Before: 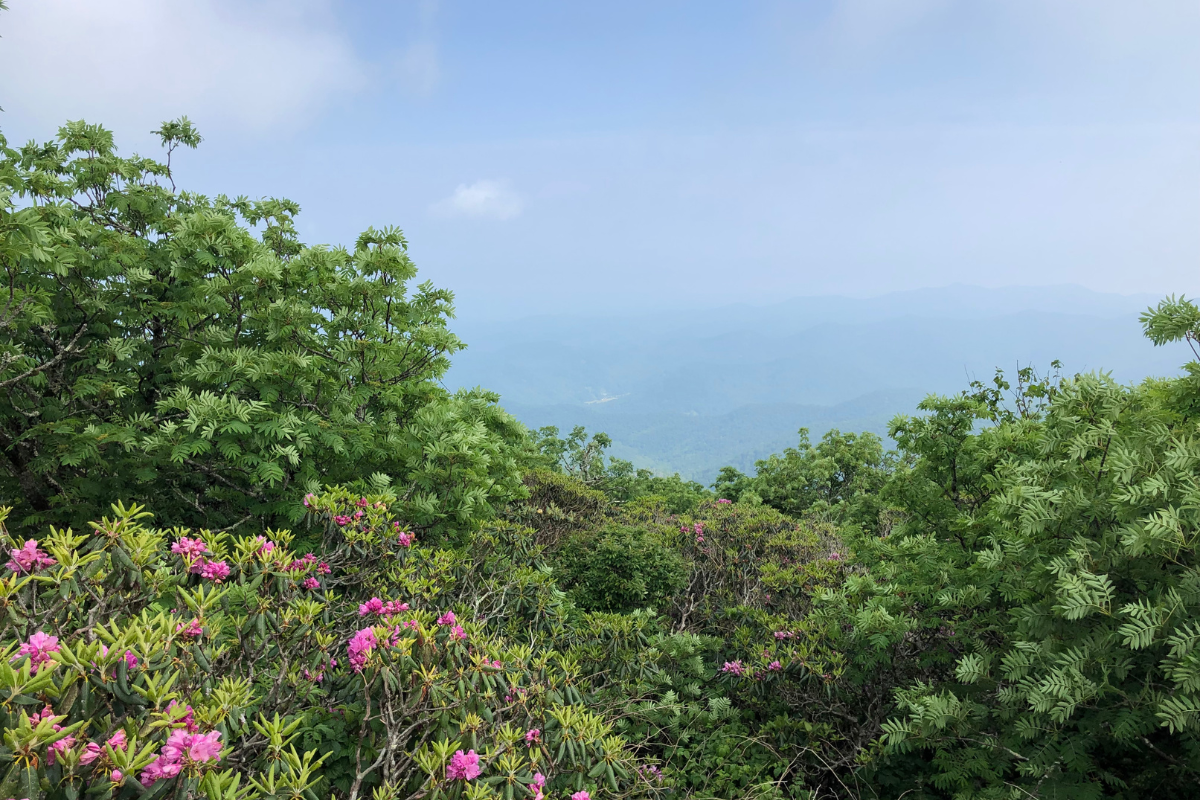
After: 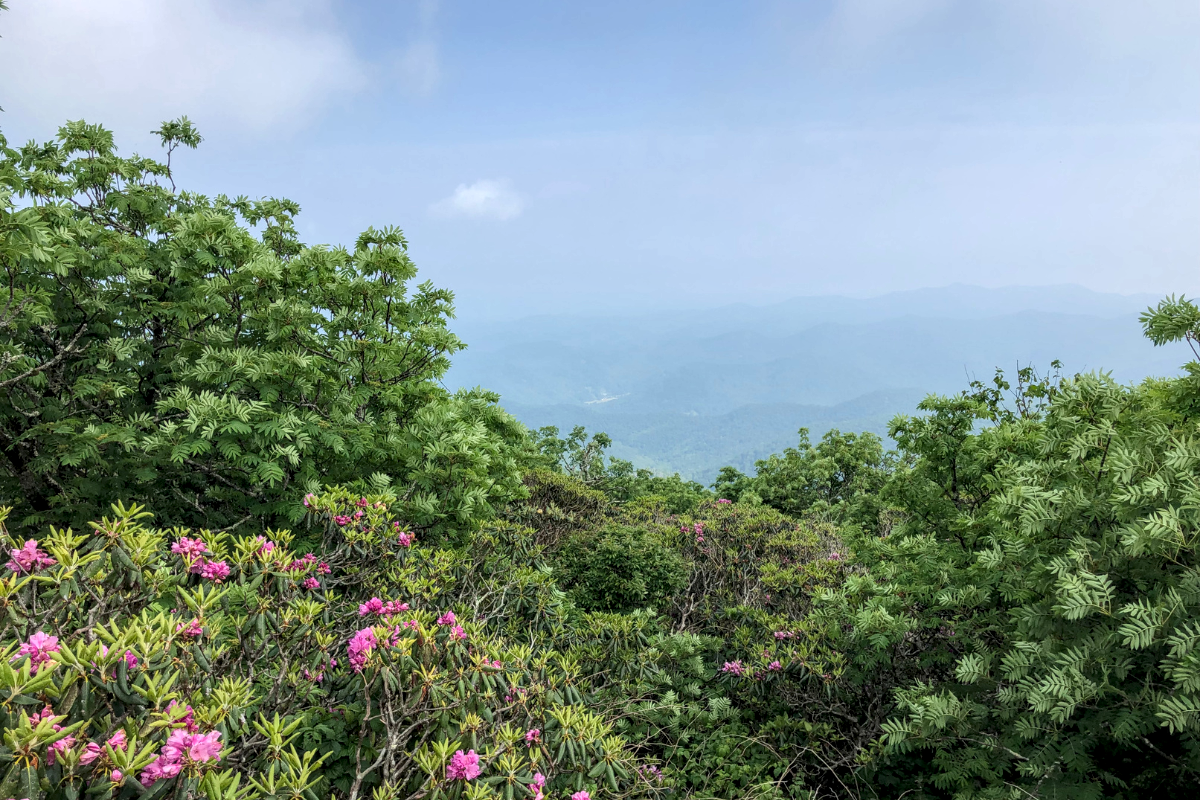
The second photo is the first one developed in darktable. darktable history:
local contrast: highlights 62%, detail 143%, midtone range 0.423
